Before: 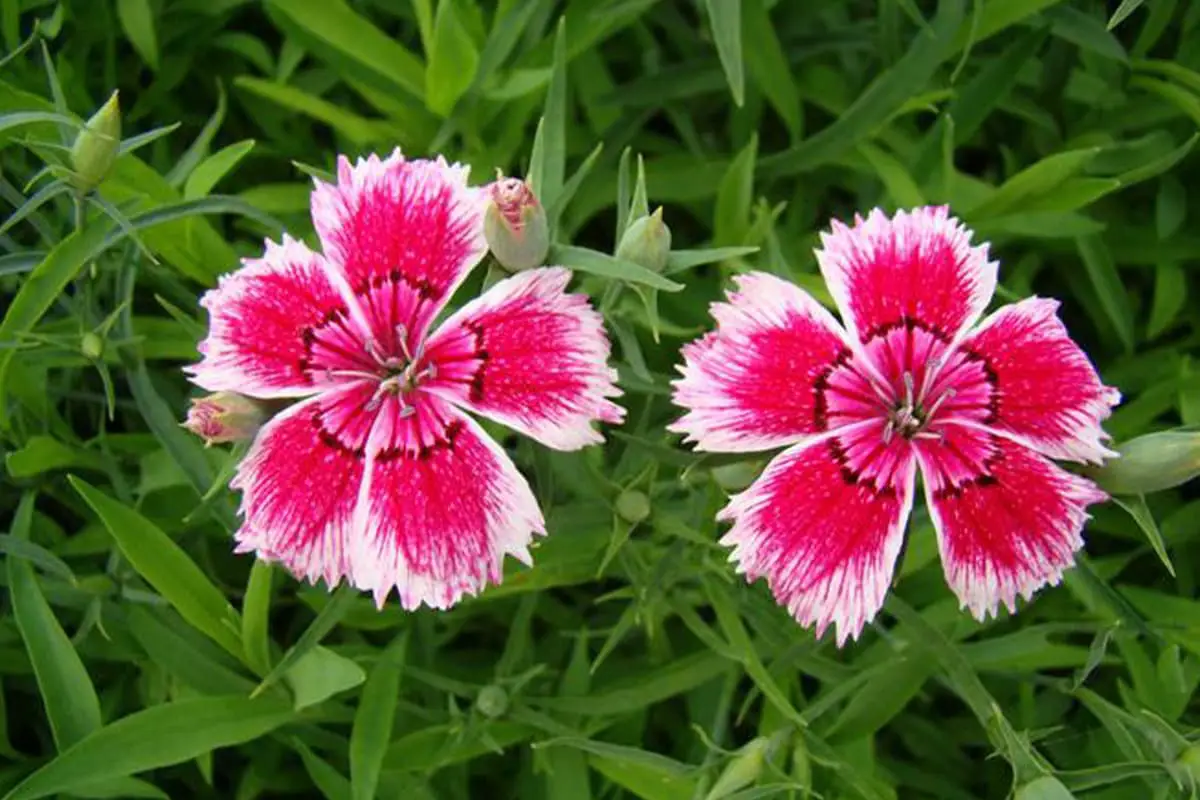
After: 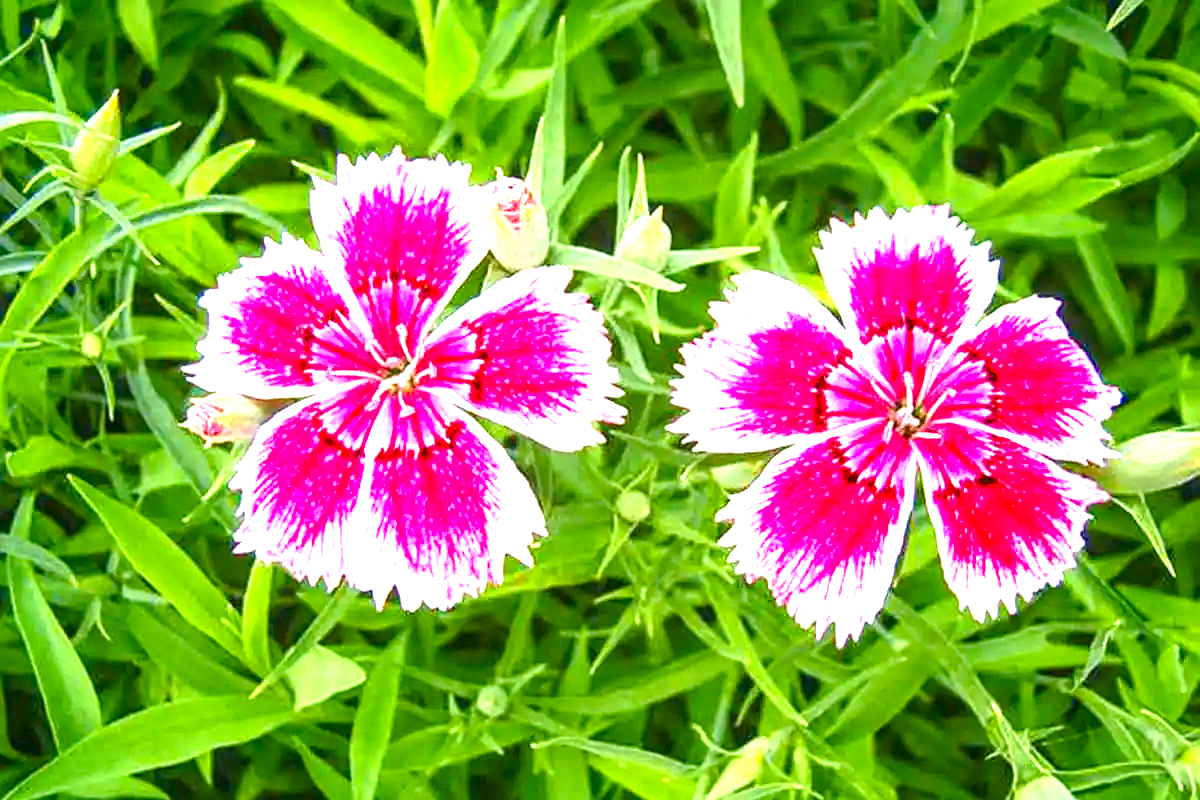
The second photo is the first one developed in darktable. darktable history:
sharpen: on, module defaults
local contrast: detail 130%
color balance rgb: power › luminance 3.401%, power › hue 231.09°, highlights gain › chroma 0.148%, highlights gain › hue 332.11°, global offset › luminance 0.496%, global offset › hue 171.8°, perceptual saturation grading › global saturation 35.083%, perceptual saturation grading › highlights -29.994%, perceptual saturation grading › shadows 36.071%, global vibrance 20%
exposure: exposure 2.05 EV, compensate highlight preservation false
